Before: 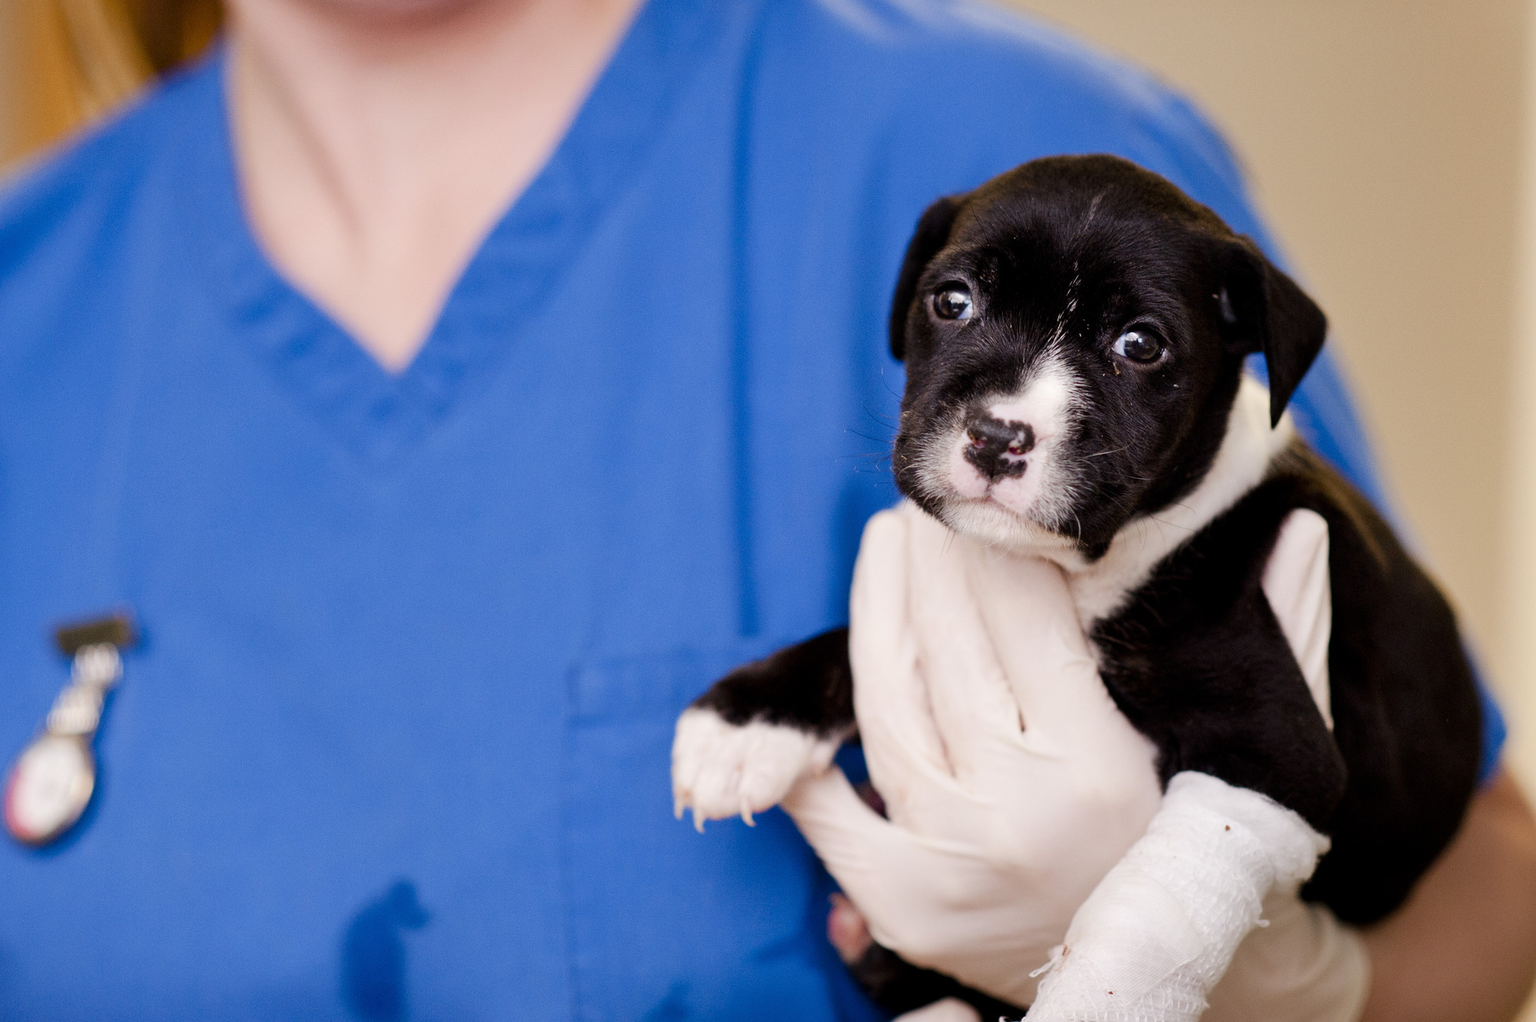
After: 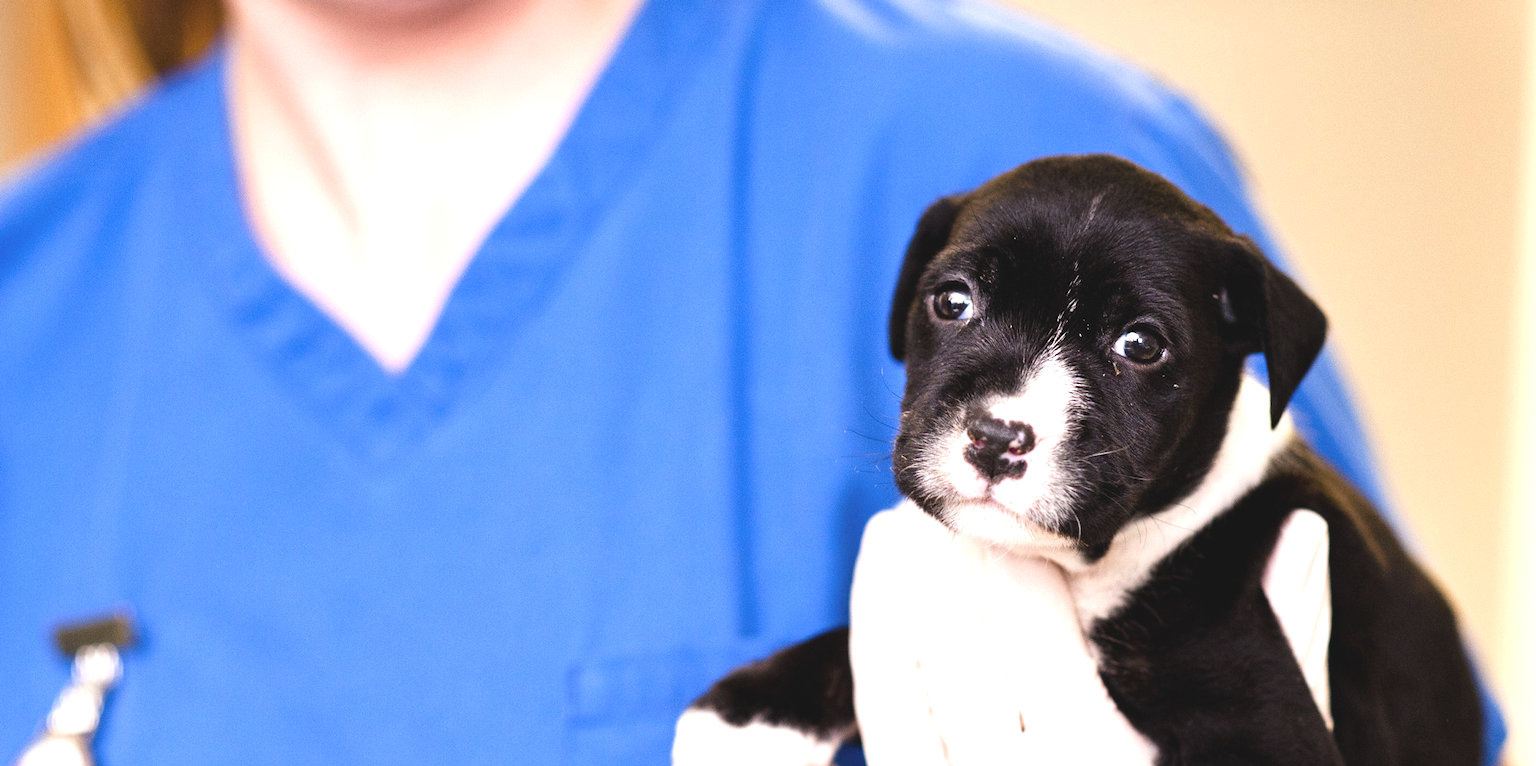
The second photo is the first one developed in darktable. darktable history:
crop: bottom 24.985%
exposure: black level correction -0.005, exposure 1.005 EV, compensate highlight preservation false
contrast brightness saturation: contrast 0.008, saturation -0.053
base curve: curves: ch0 [(0, 0) (0.303, 0.277) (1, 1)], preserve colors none
